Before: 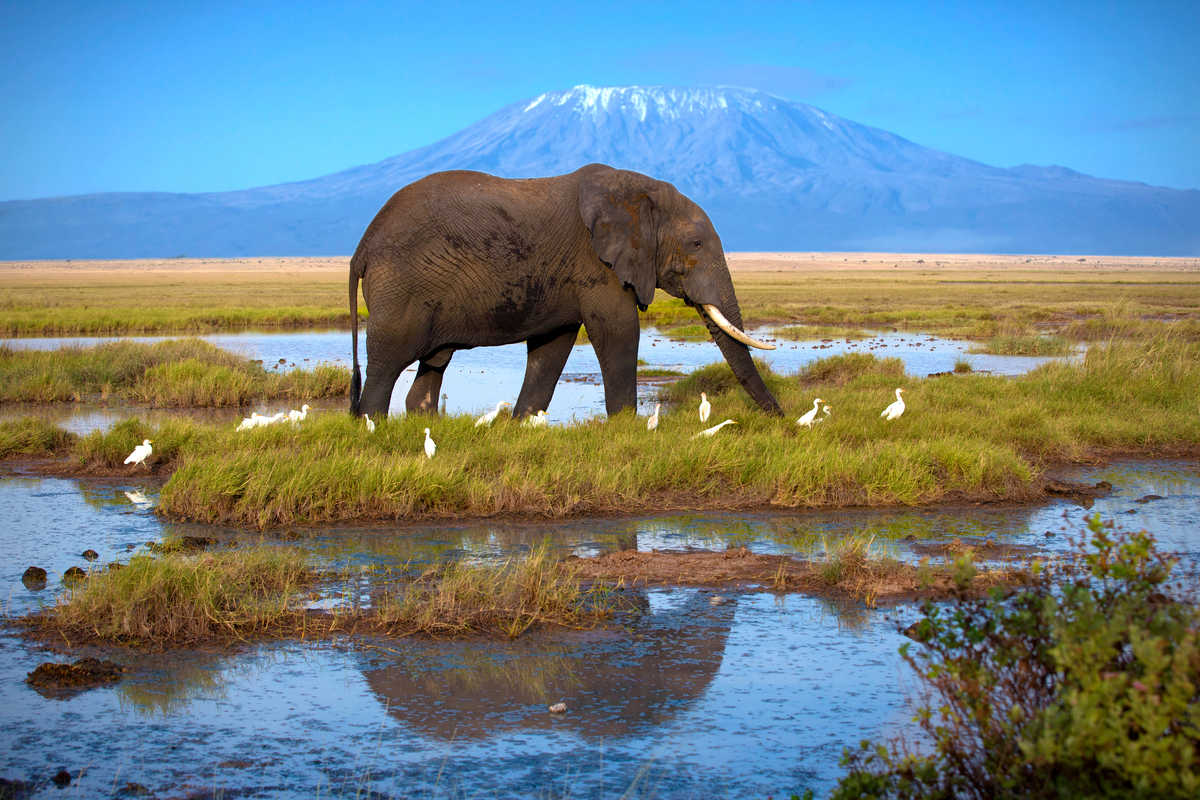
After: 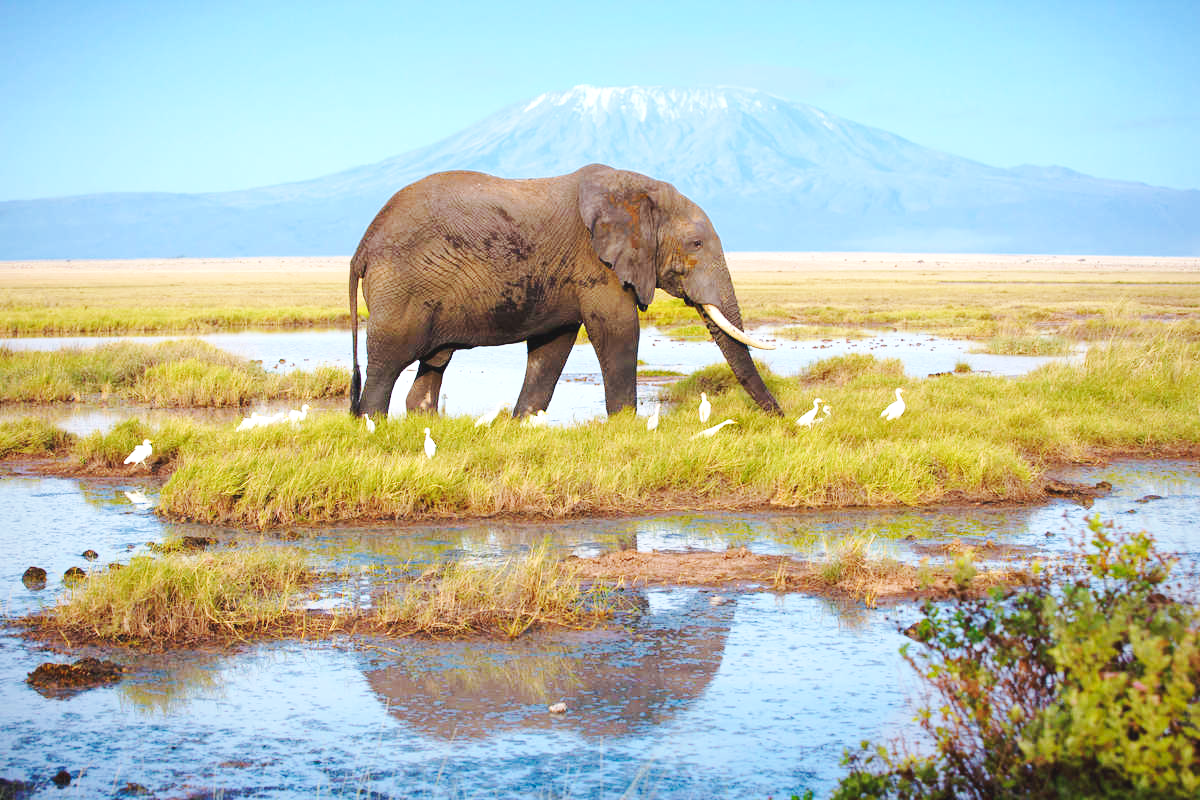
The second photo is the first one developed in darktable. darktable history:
base curve: curves: ch0 [(0, 0.007) (0.028, 0.063) (0.121, 0.311) (0.46, 0.743) (0.859, 0.957) (1, 1)], preserve colors none
exposure: exposure 0.378 EV, compensate highlight preservation false
